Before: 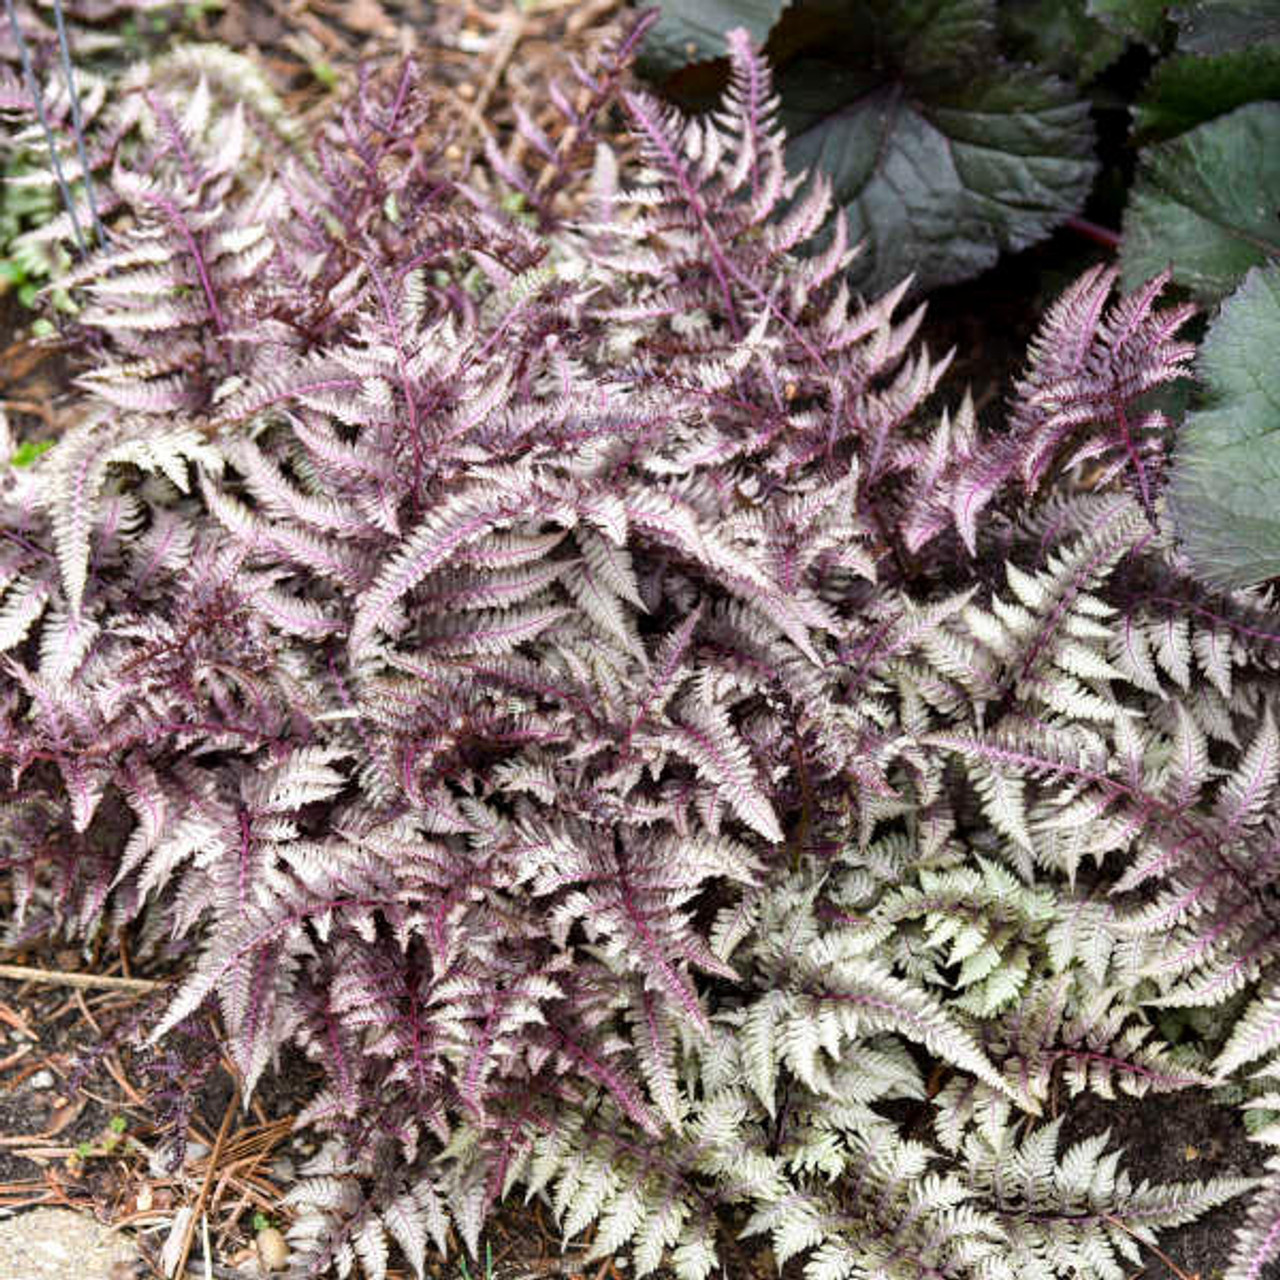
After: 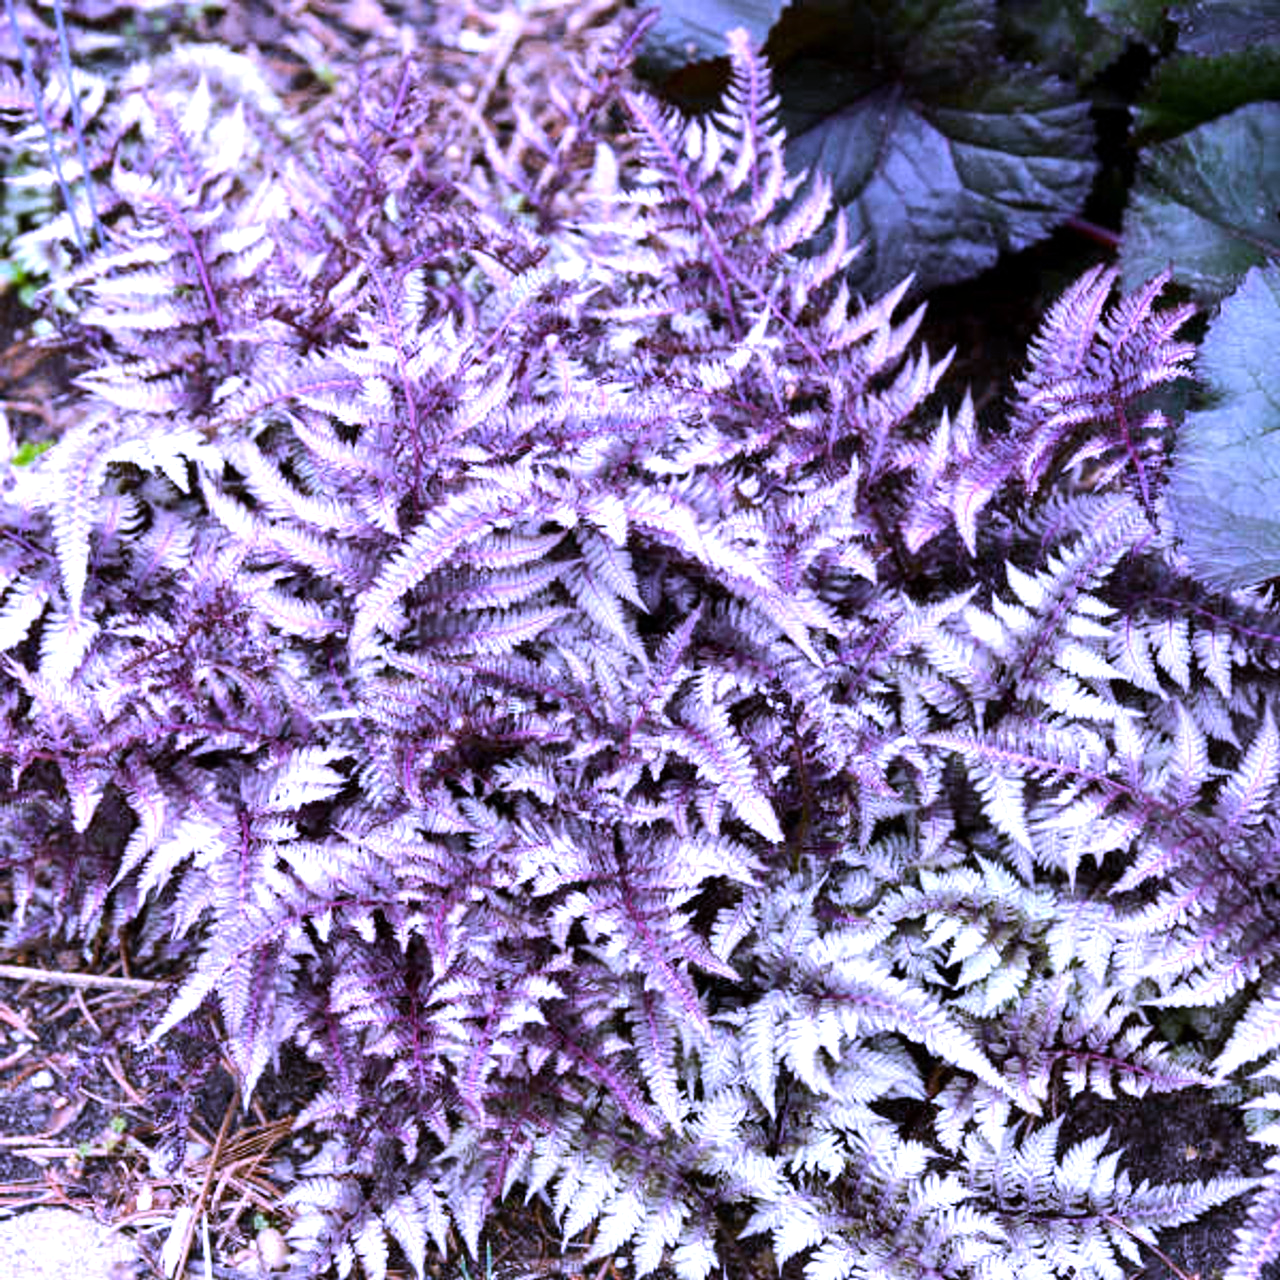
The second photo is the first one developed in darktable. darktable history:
white balance: red 0.98, blue 1.61
tone equalizer: -8 EV -0.417 EV, -7 EV -0.389 EV, -6 EV -0.333 EV, -5 EV -0.222 EV, -3 EV 0.222 EV, -2 EV 0.333 EV, -1 EV 0.389 EV, +0 EV 0.417 EV, edges refinement/feathering 500, mask exposure compensation -1.57 EV, preserve details no
